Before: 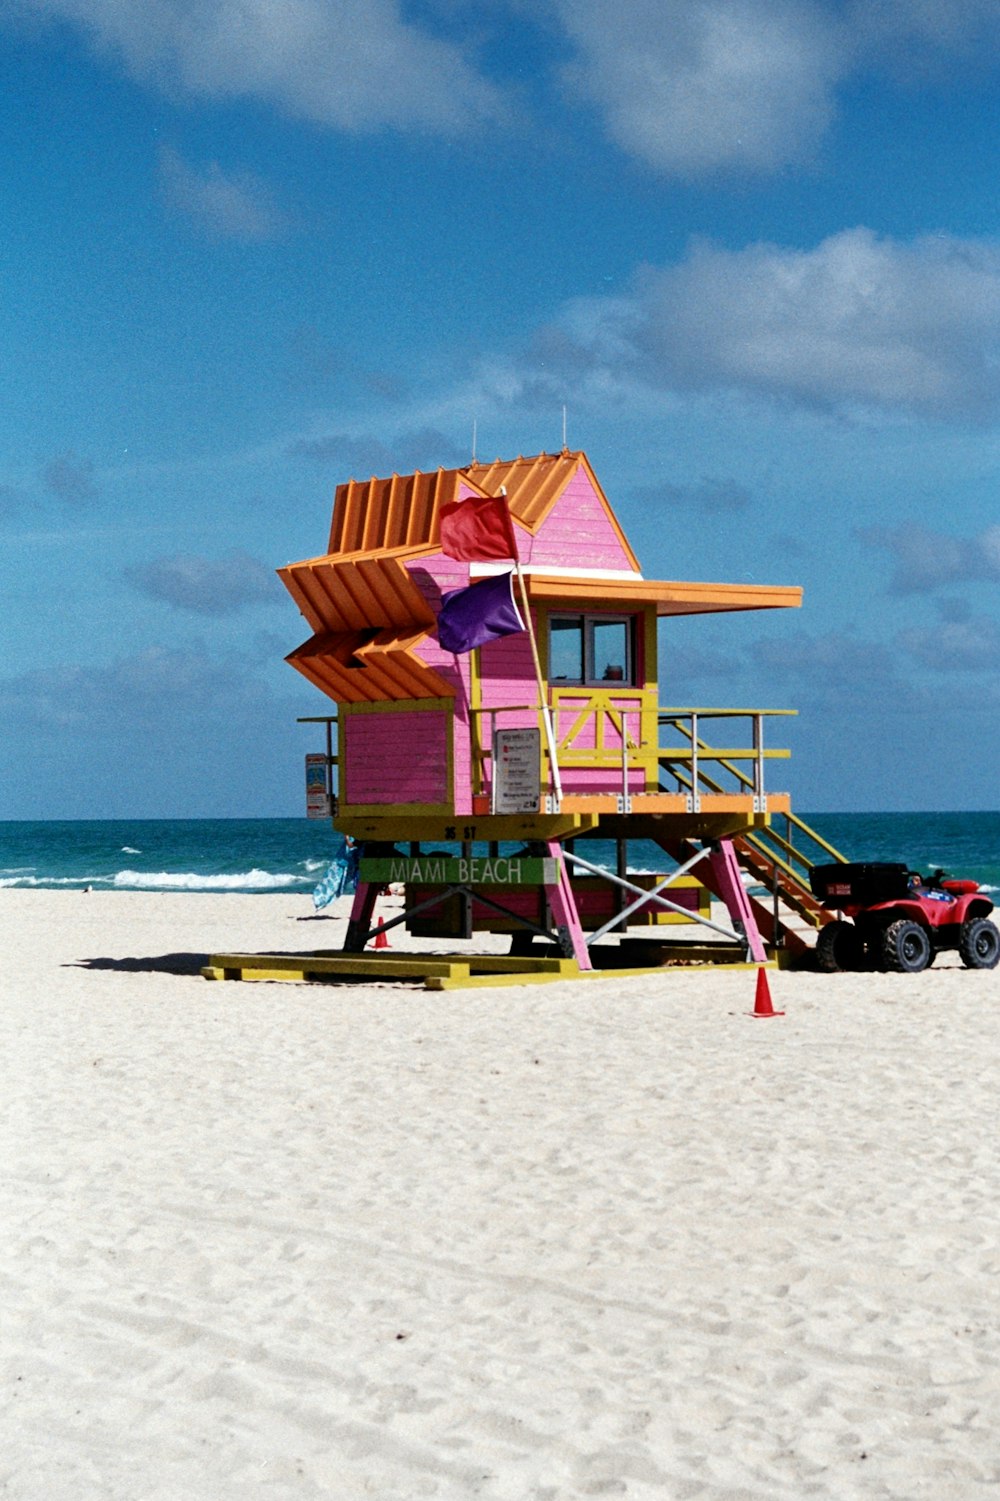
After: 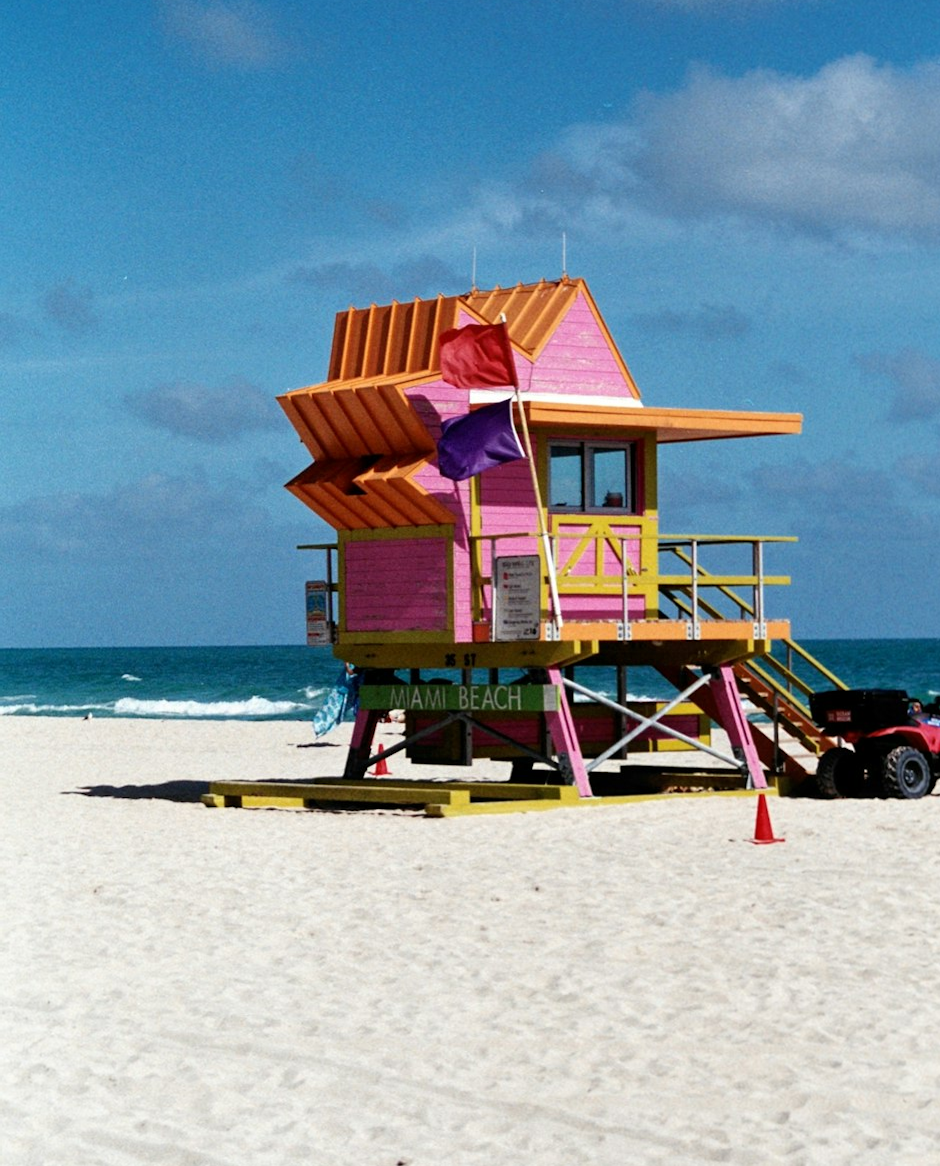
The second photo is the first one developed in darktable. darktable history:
crop and rotate: angle 0.057°, top 11.532%, right 5.763%, bottom 10.622%
